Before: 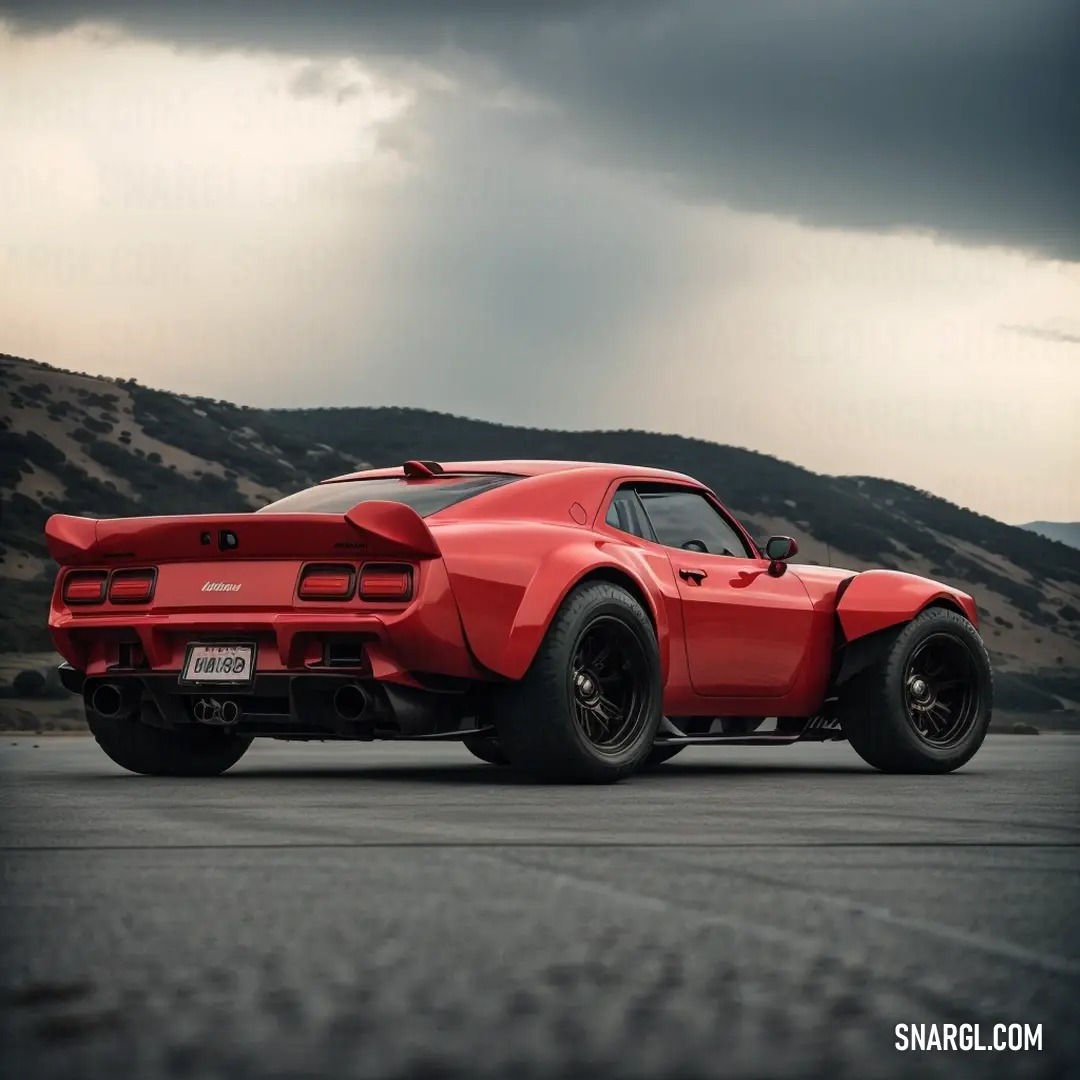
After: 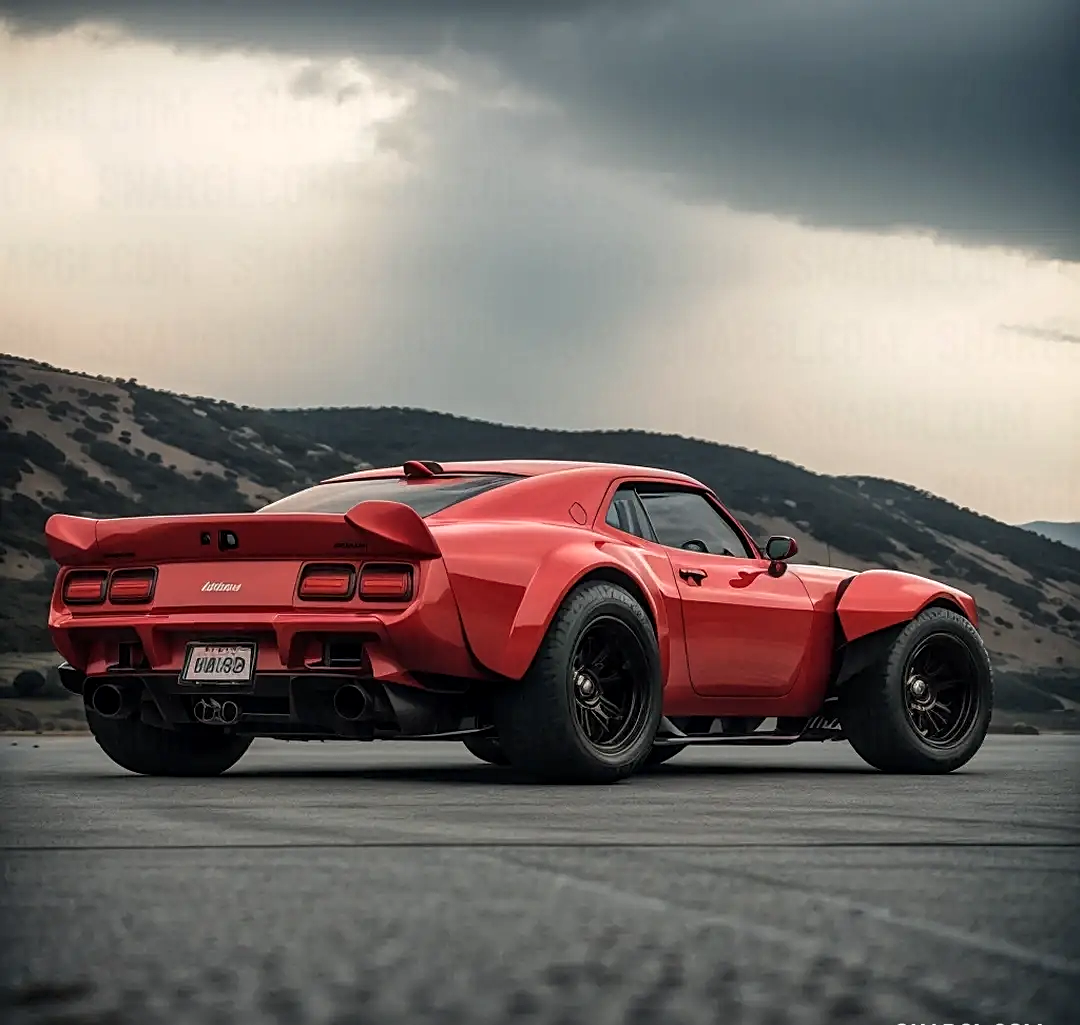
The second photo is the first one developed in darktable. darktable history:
local contrast: on, module defaults
crop and rotate: top 0.003%, bottom 5.075%
sharpen: on, module defaults
